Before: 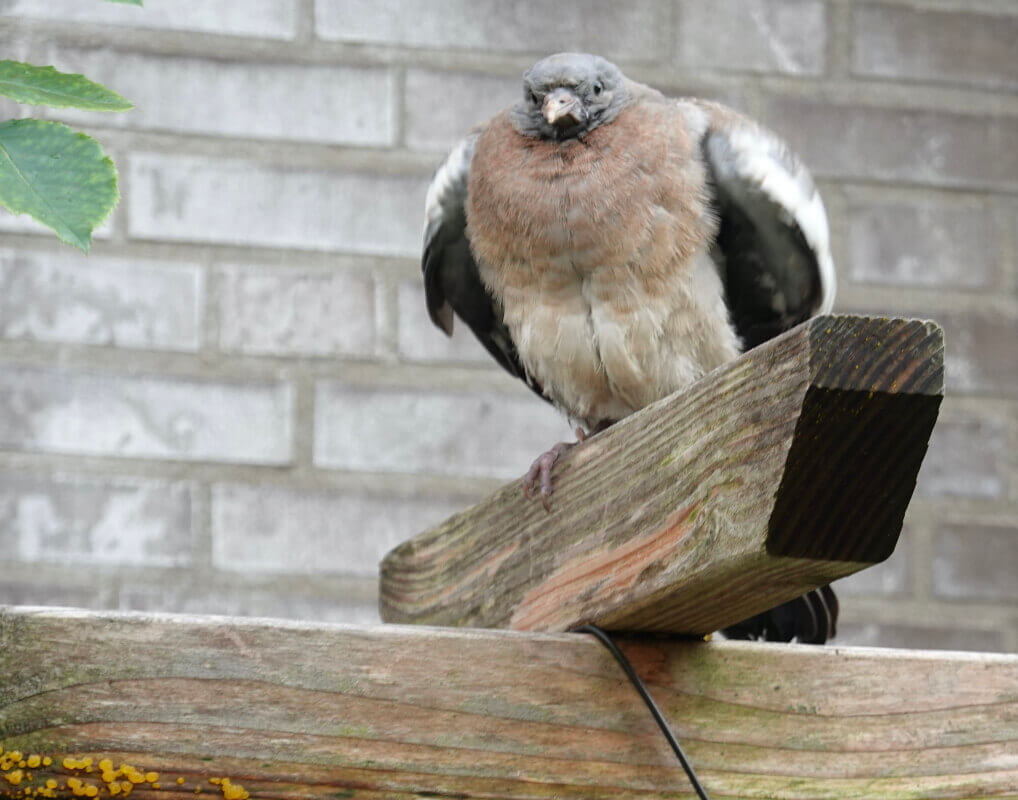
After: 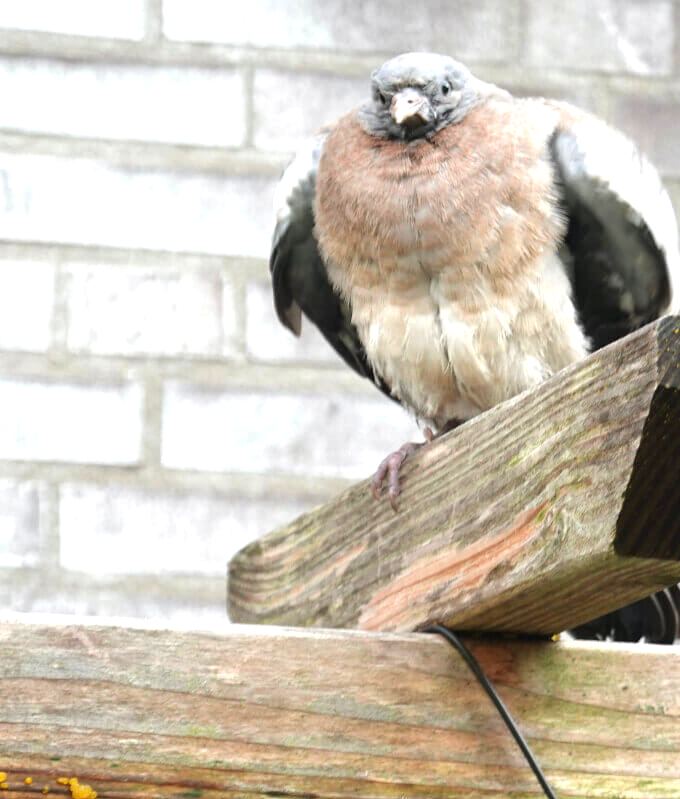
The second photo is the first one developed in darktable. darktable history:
crop and rotate: left 14.999%, right 18.151%
exposure: black level correction 0, exposure 0.889 EV, compensate highlight preservation false
